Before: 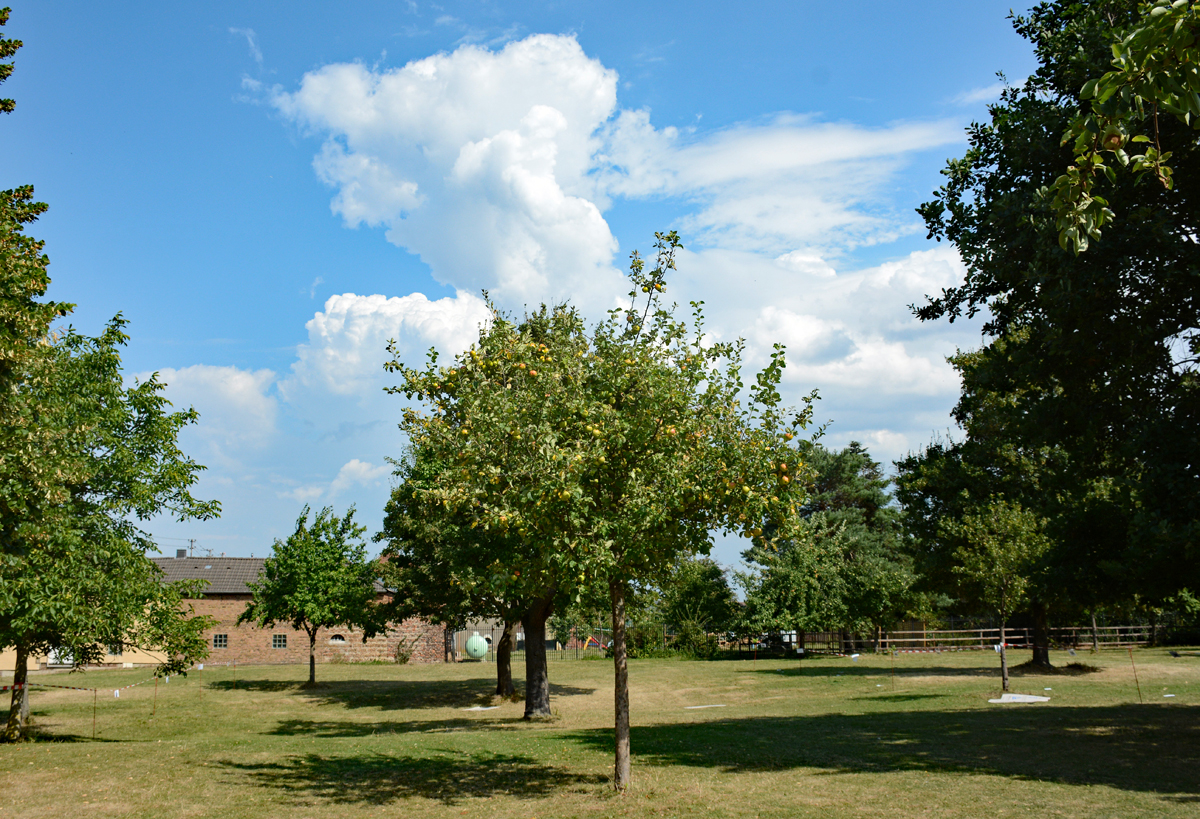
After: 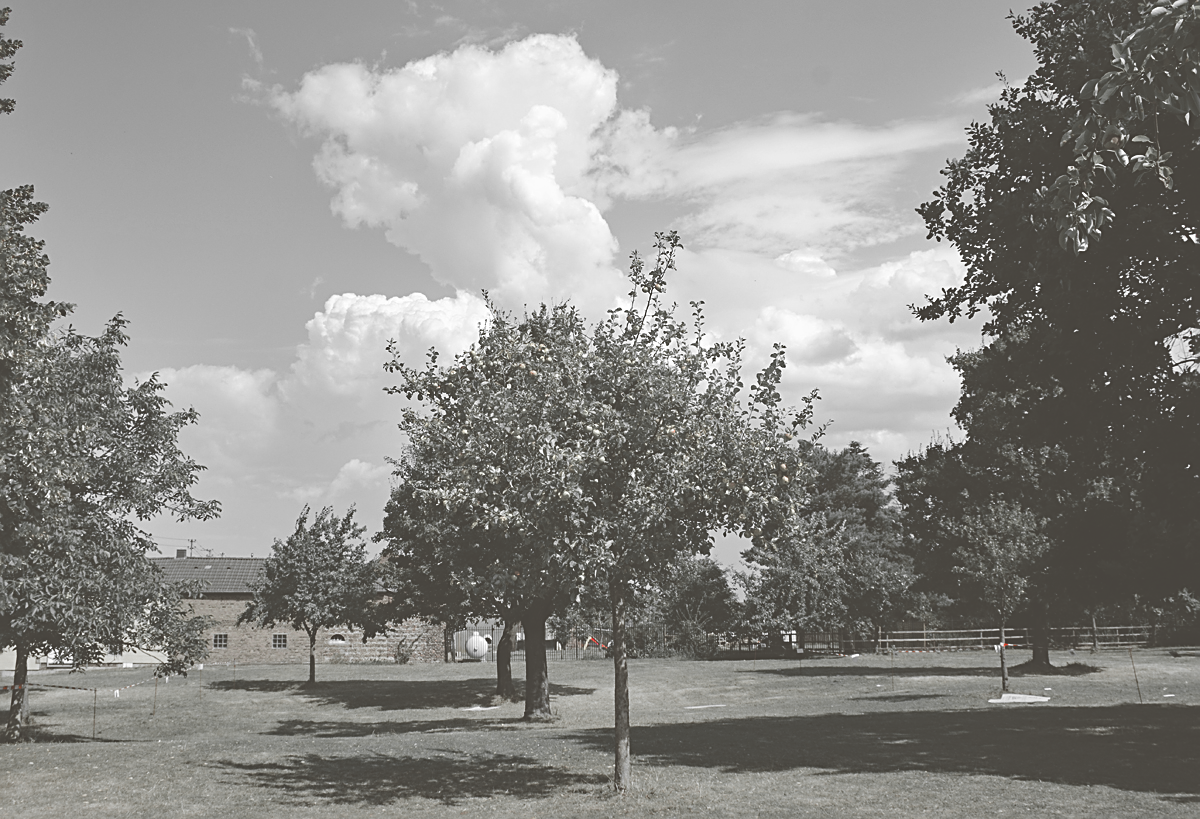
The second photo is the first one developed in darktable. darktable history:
exposure: black level correction -0.063, exposure -0.05 EV, compensate highlight preservation false
color zones: curves: ch1 [(0, 0.831) (0.08, 0.771) (0.157, 0.268) (0.241, 0.207) (0.562, -0.005) (0.714, -0.013) (0.876, 0.01) (1, 0.831)], mix 32.54%
sharpen: amount 0.492
color correction: highlights a* -14.64, highlights b* -16.25, shadows a* 10.62, shadows b* 29.85
